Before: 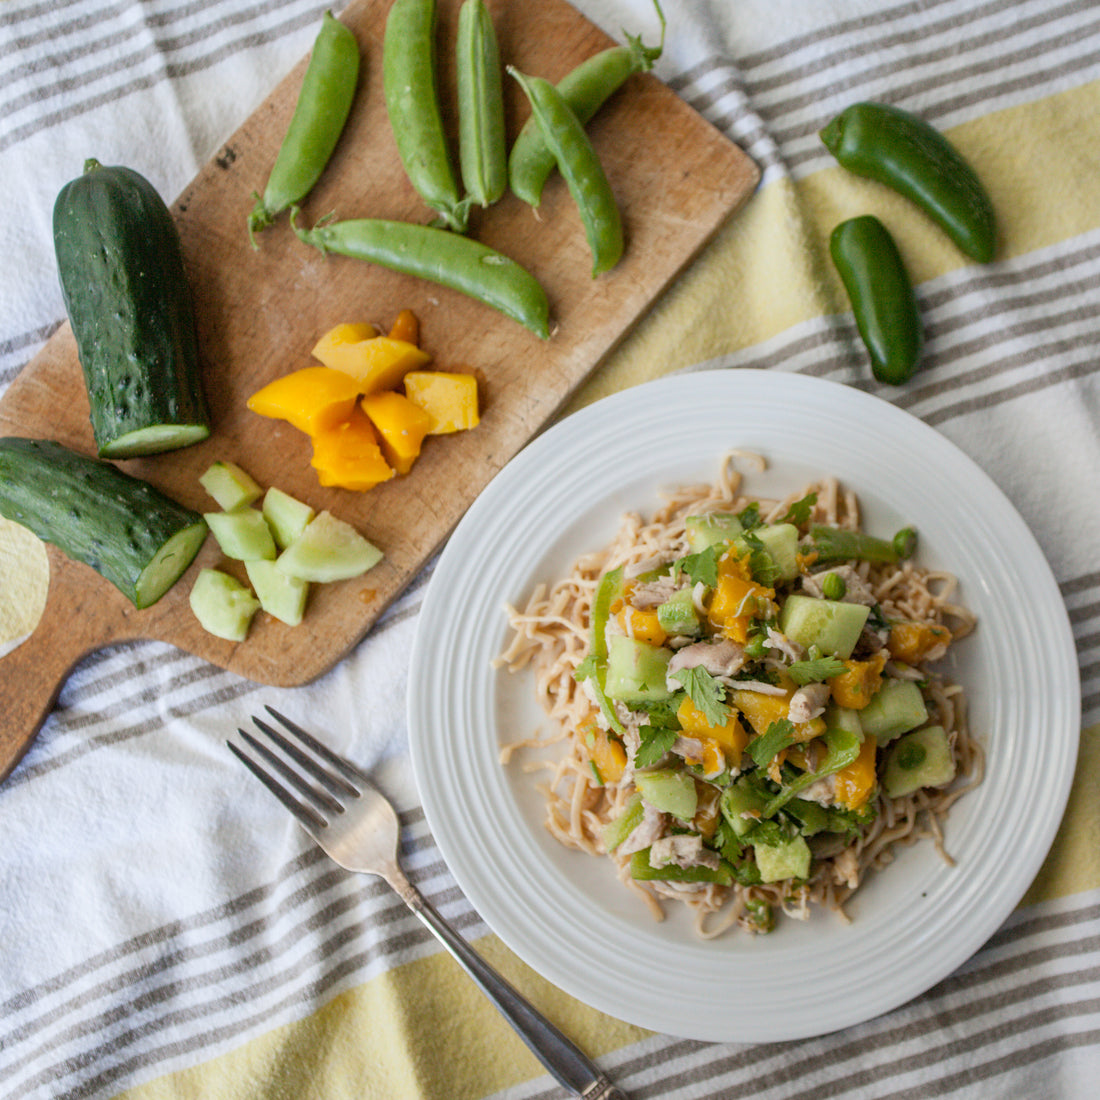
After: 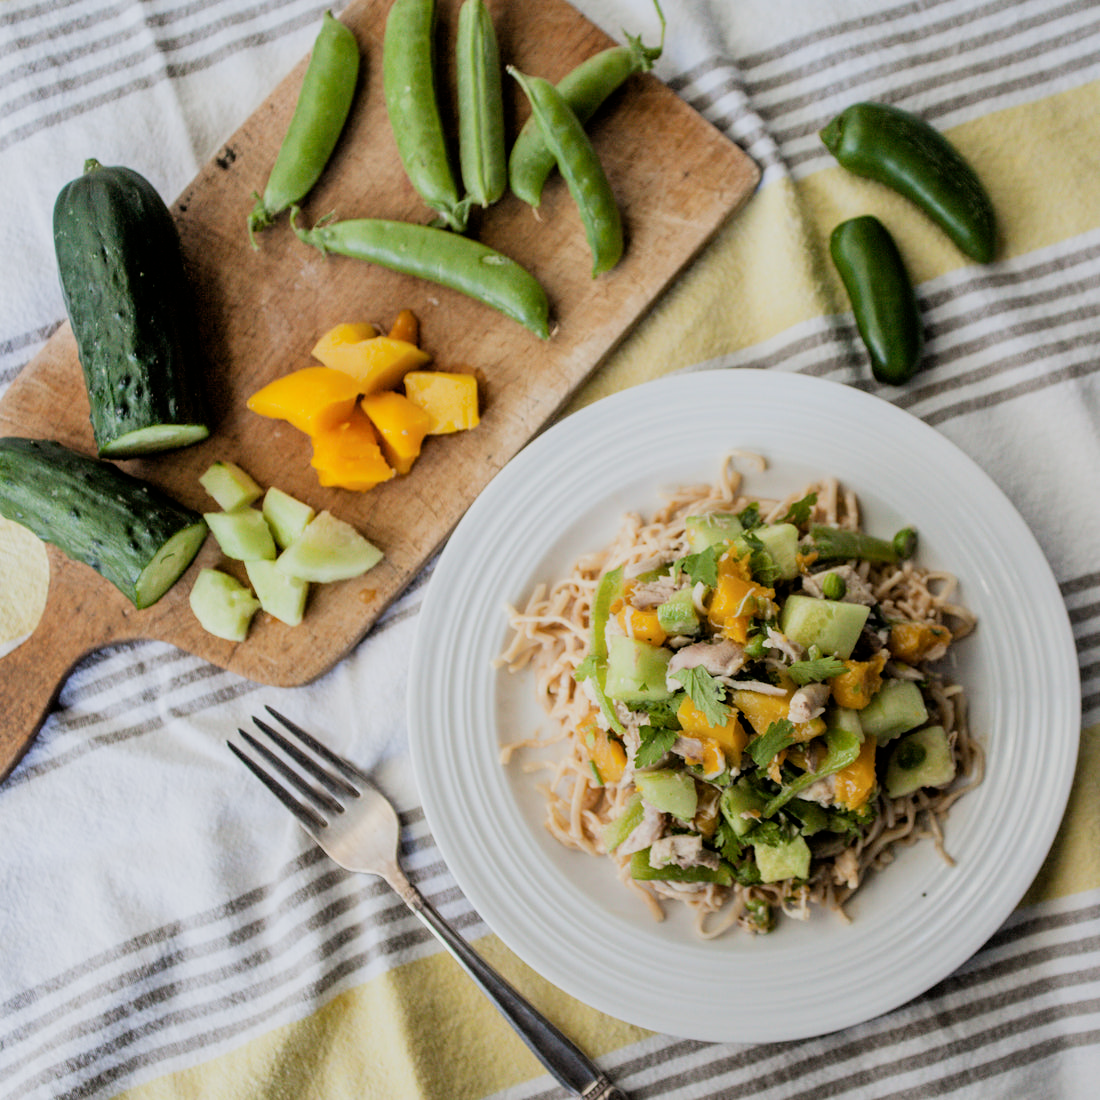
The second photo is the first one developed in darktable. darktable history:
filmic rgb: black relative exposure -5.12 EV, white relative exposure 3.98 EV, threshold 5.96 EV, hardness 2.88, contrast 1.301, highlights saturation mix -31.17%, preserve chrominance max RGB, iterations of high-quality reconstruction 0, enable highlight reconstruction true
